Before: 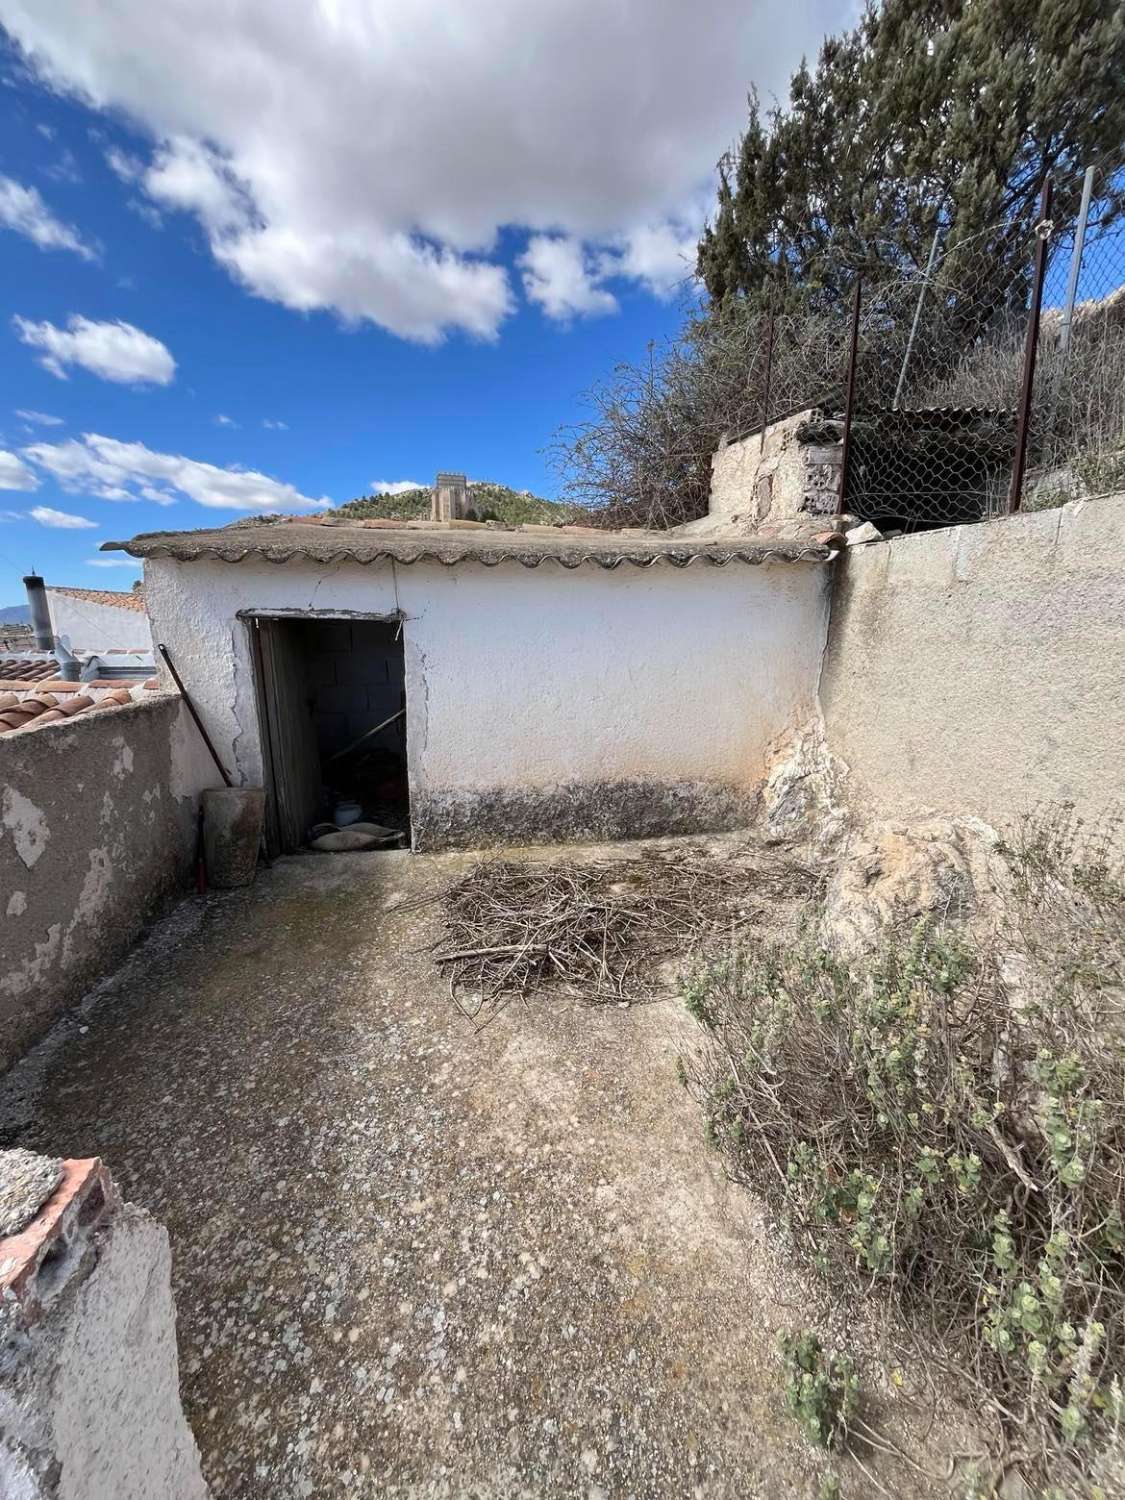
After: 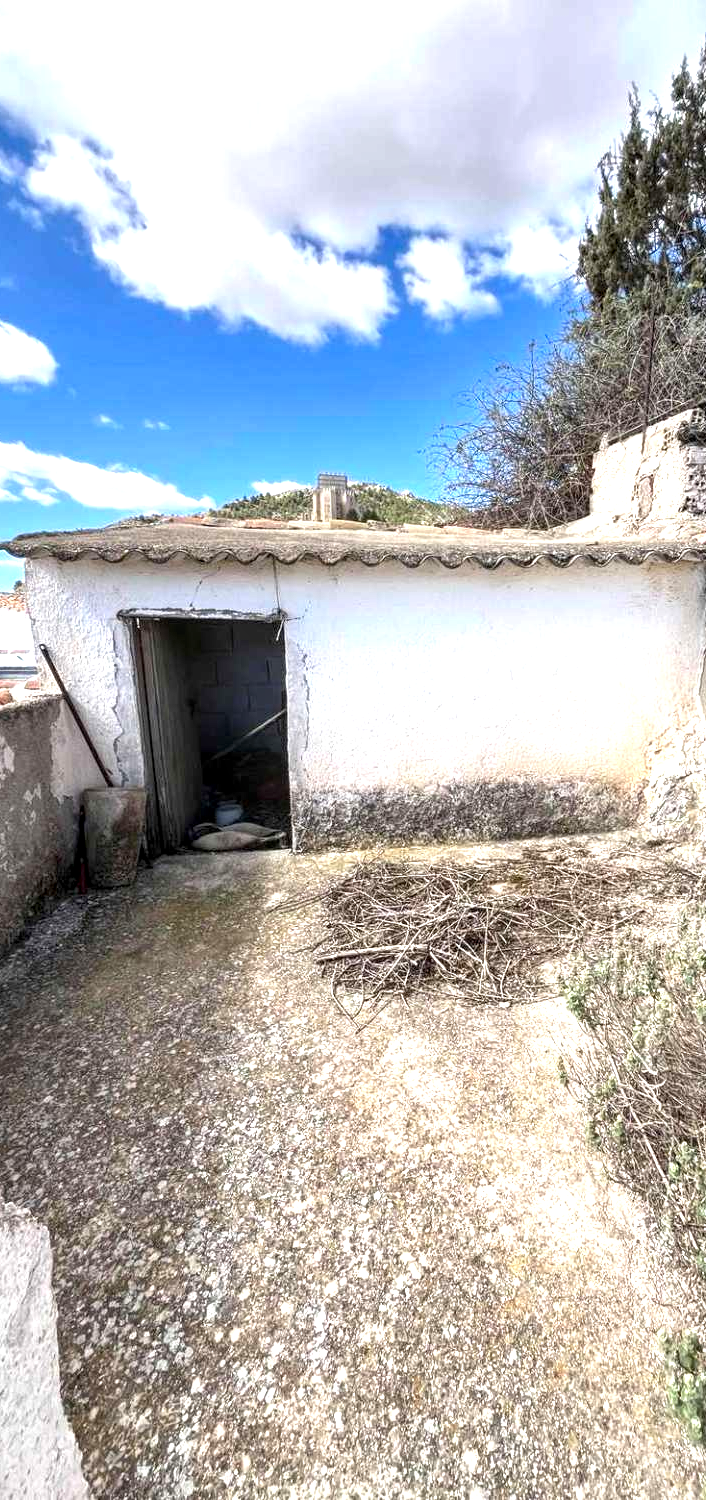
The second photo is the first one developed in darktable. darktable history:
exposure: black level correction 0.001, exposure 1.05 EV, compensate exposure bias true, compensate highlight preservation false
local contrast: detail 130%
crop: left 10.644%, right 26.528%
